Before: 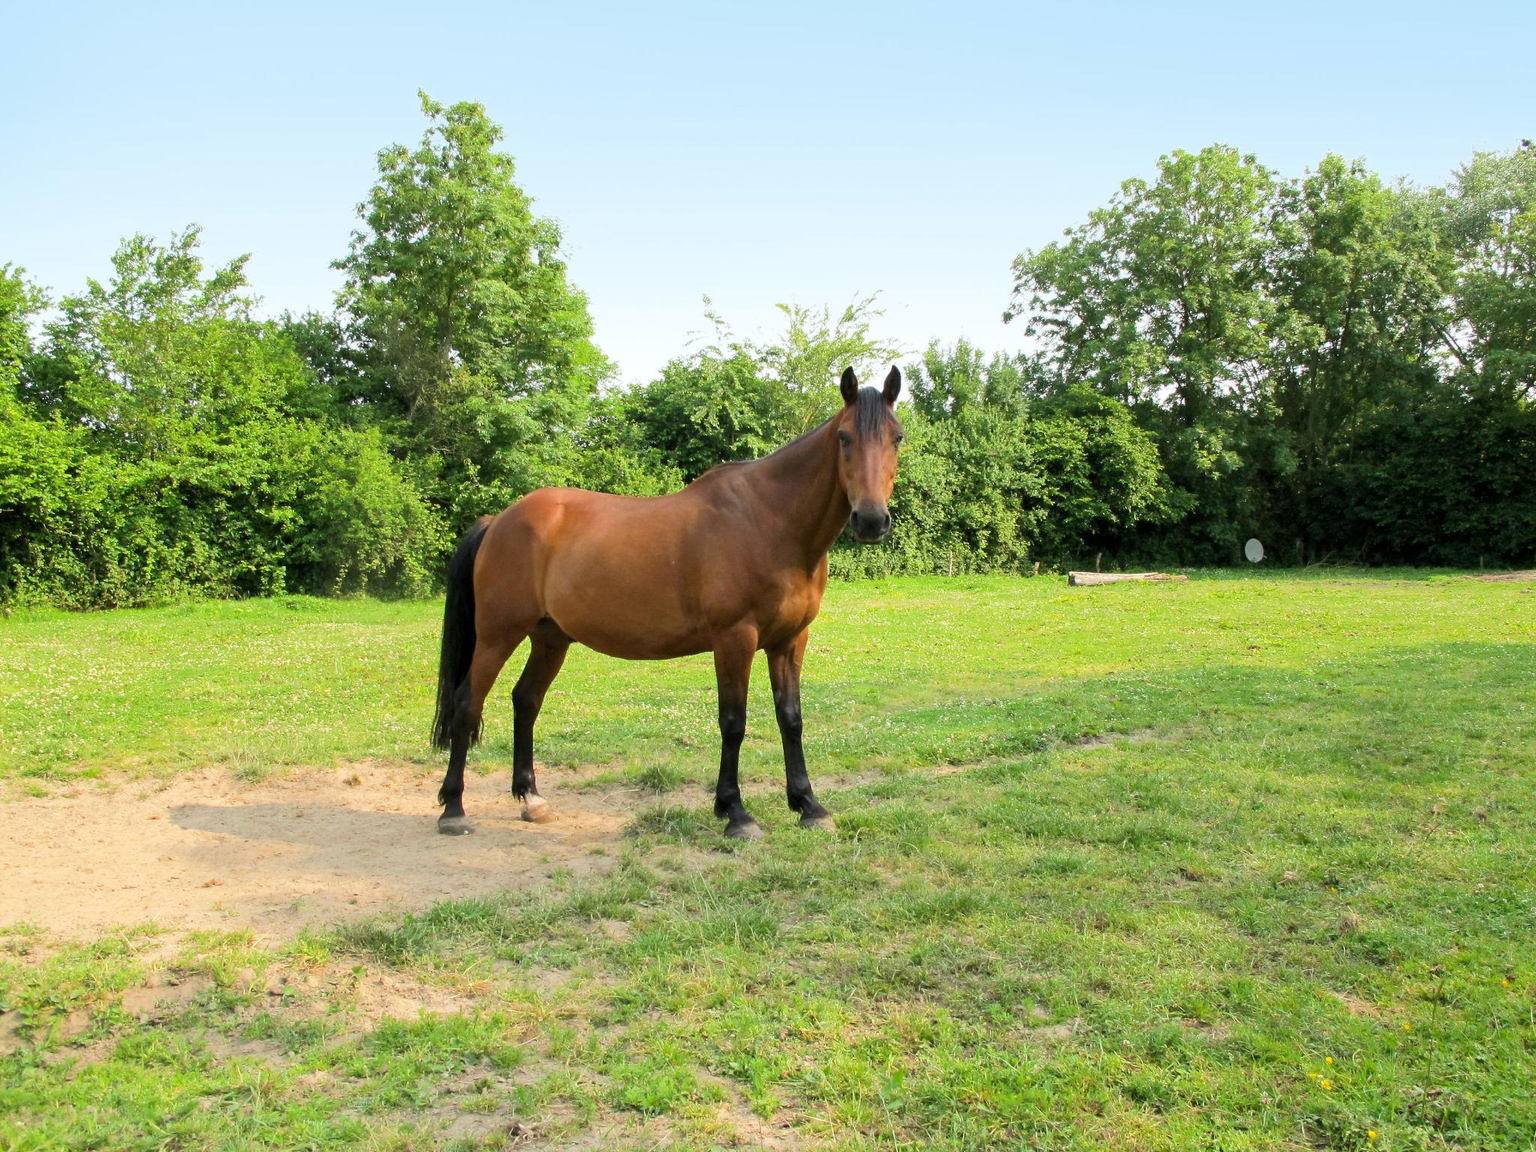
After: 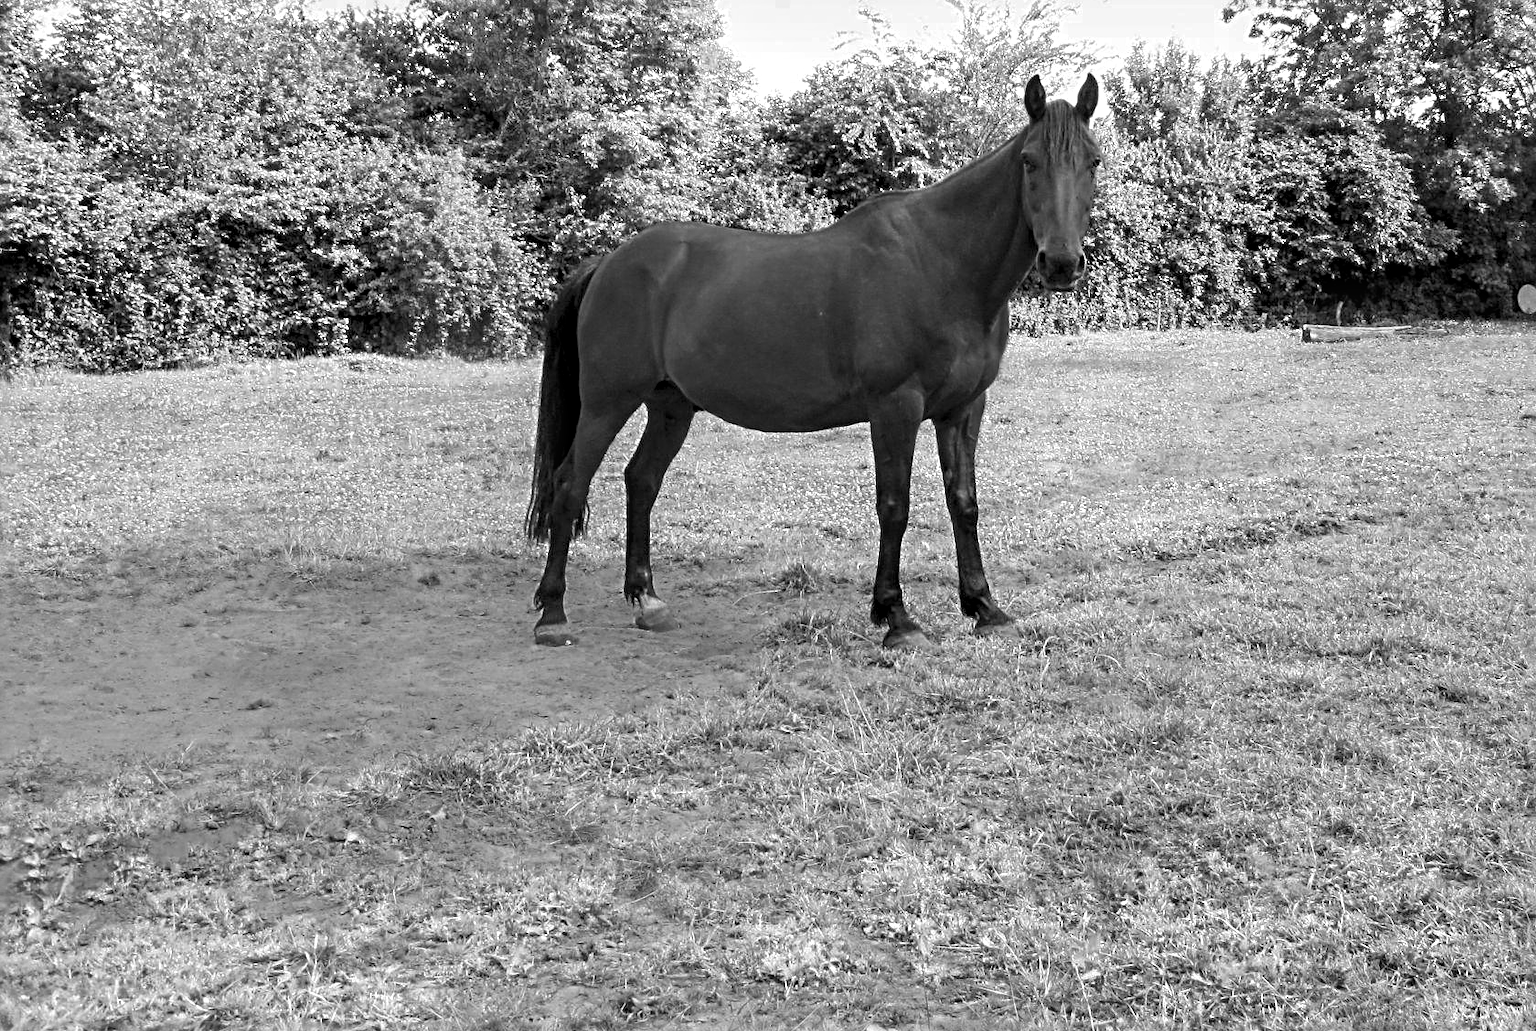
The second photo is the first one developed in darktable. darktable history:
sharpen: radius 4
local contrast: detail 130%
color zones: curves: ch0 [(0.002, 0.429) (0.121, 0.212) (0.198, 0.113) (0.276, 0.344) (0.331, 0.541) (0.41, 0.56) (0.482, 0.289) (0.619, 0.227) (0.721, 0.18) (0.821, 0.435) (0.928, 0.555) (1, 0.587)]; ch1 [(0, 0) (0.143, 0) (0.286, 0) (0.429, 0) (0.571, 0) (0.714, 0) (0.857, 0)]
crop: top 26.531%, right 17.959%
levels: levels [0.016, 0.484, 0.953]
white balance: red 1.004, blue 1.024
tone equalizer: on, module defaults
